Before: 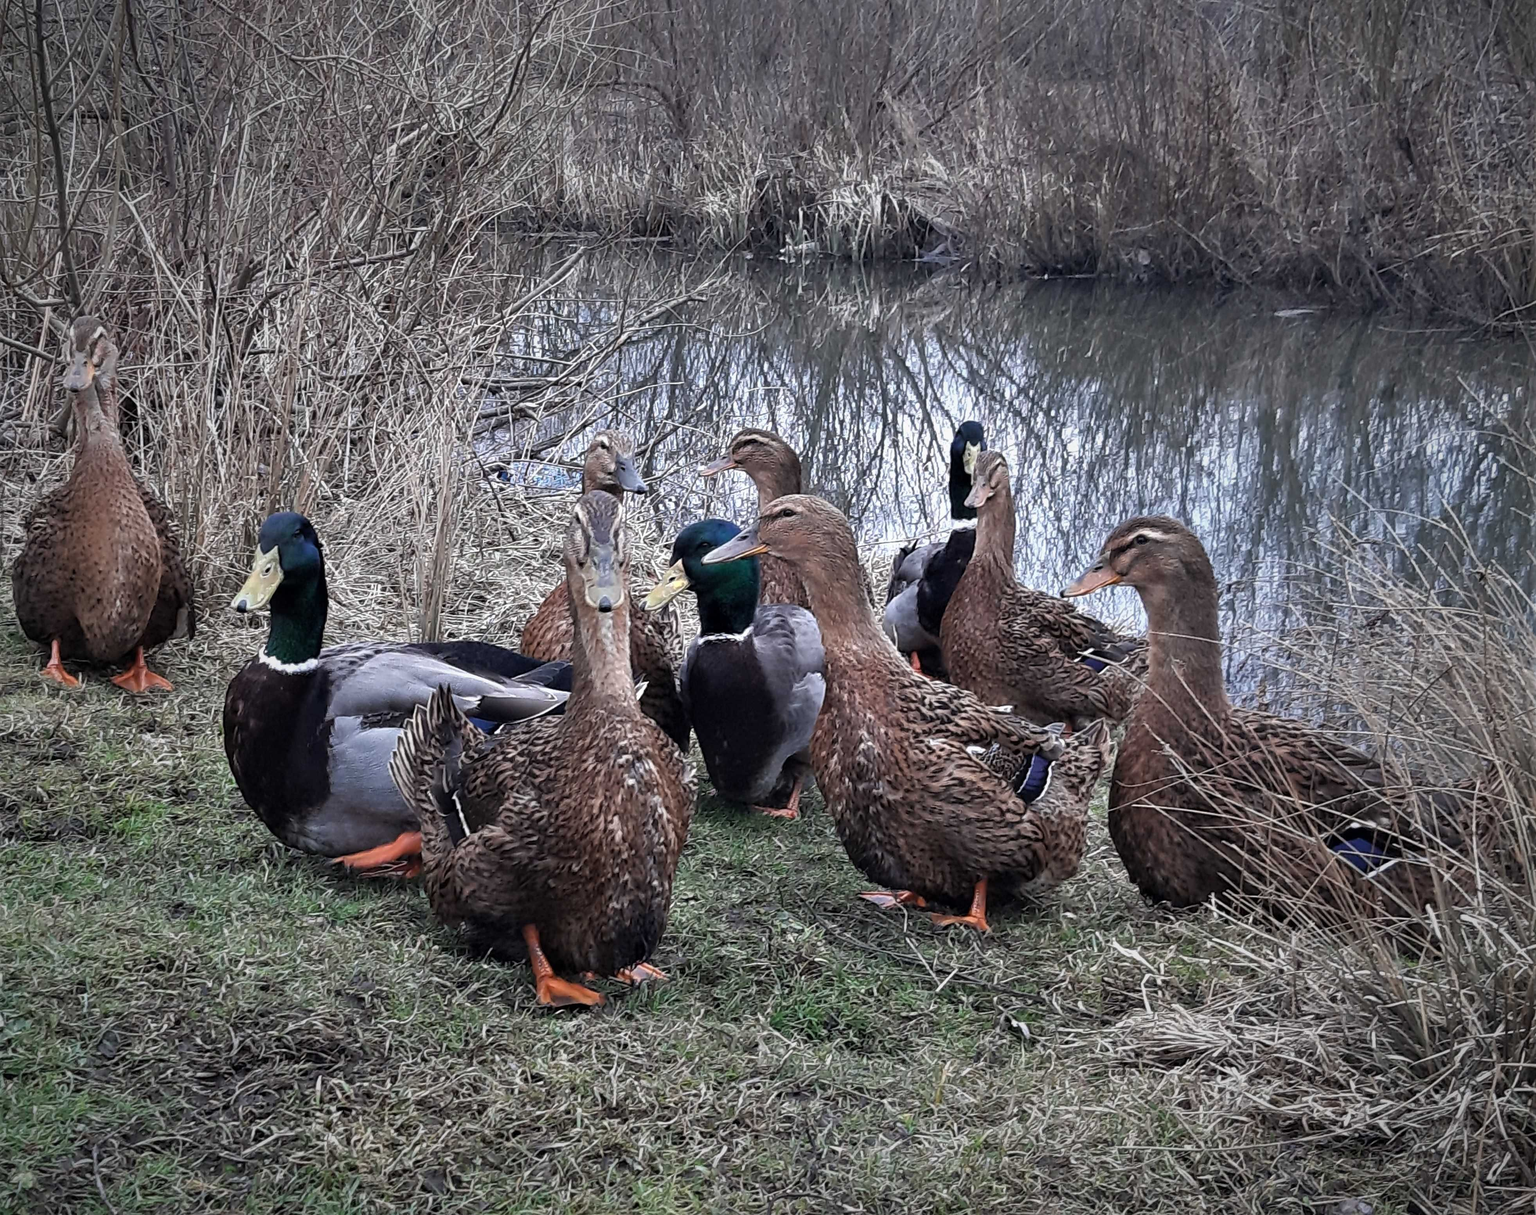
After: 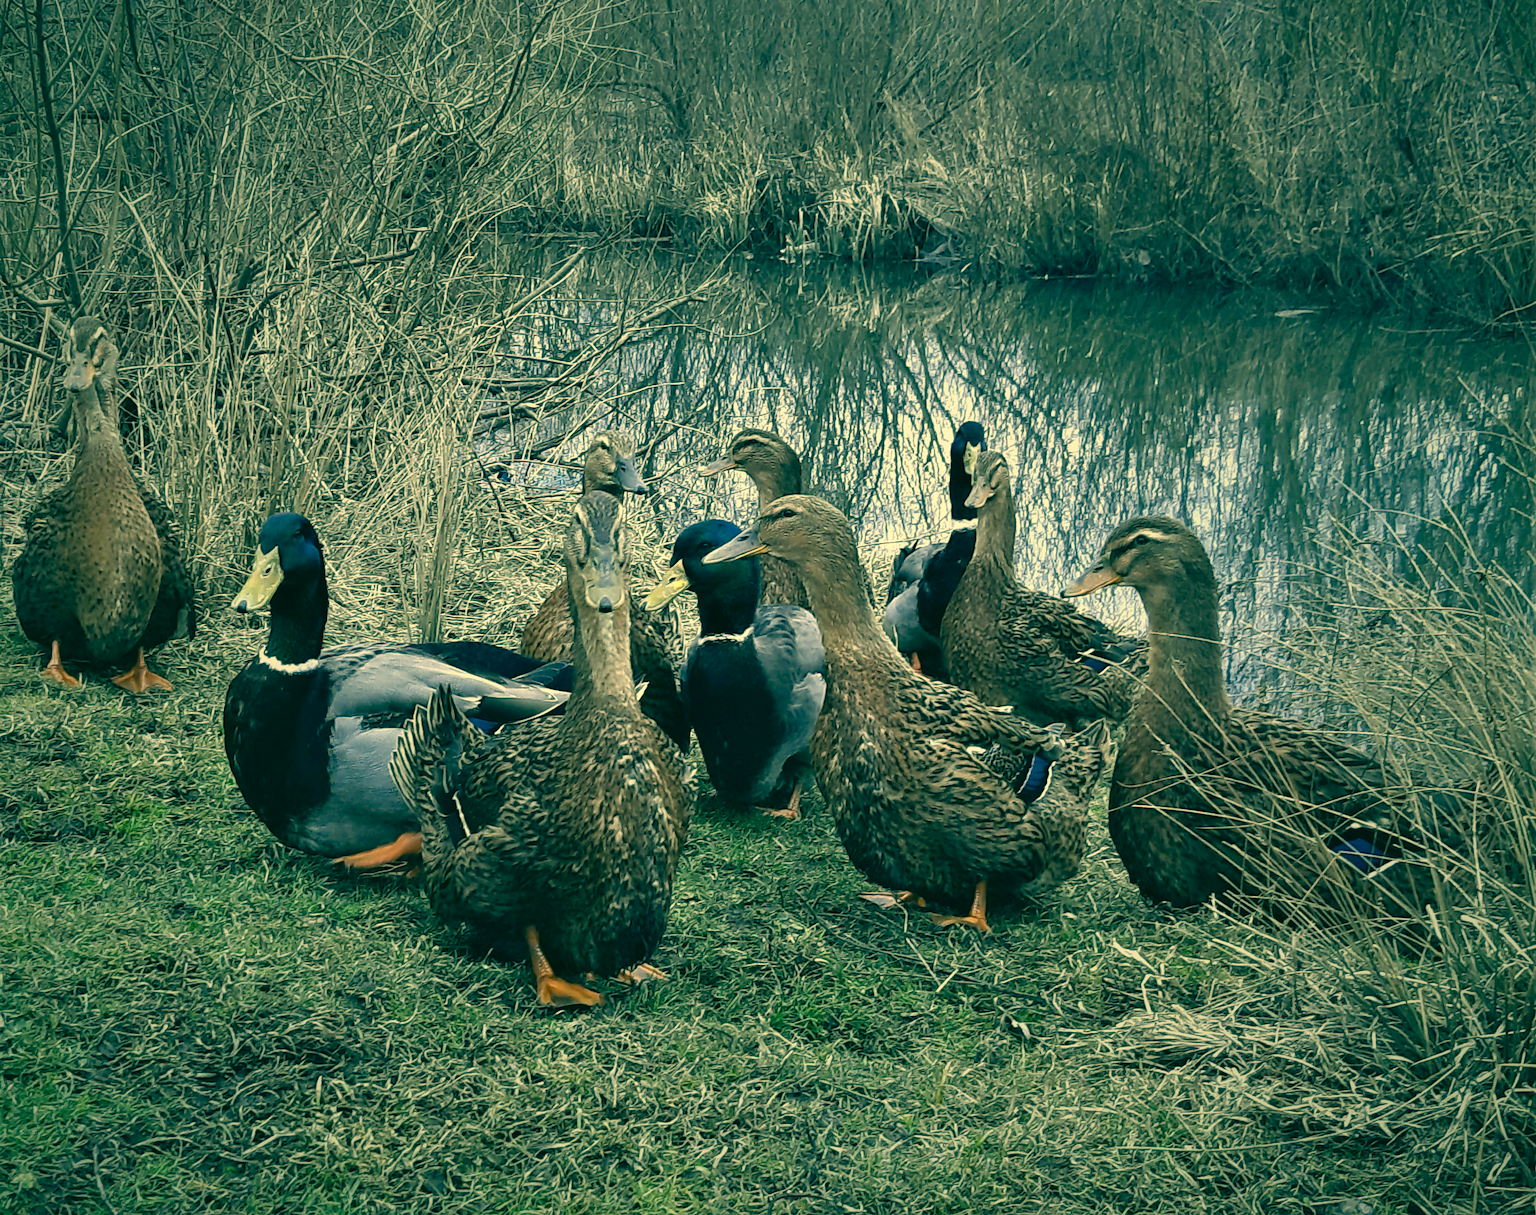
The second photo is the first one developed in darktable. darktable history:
color correction: highlights a* 2.27, highlights b* 34.56, shadows a* -36.52, shadows b* -5.94
